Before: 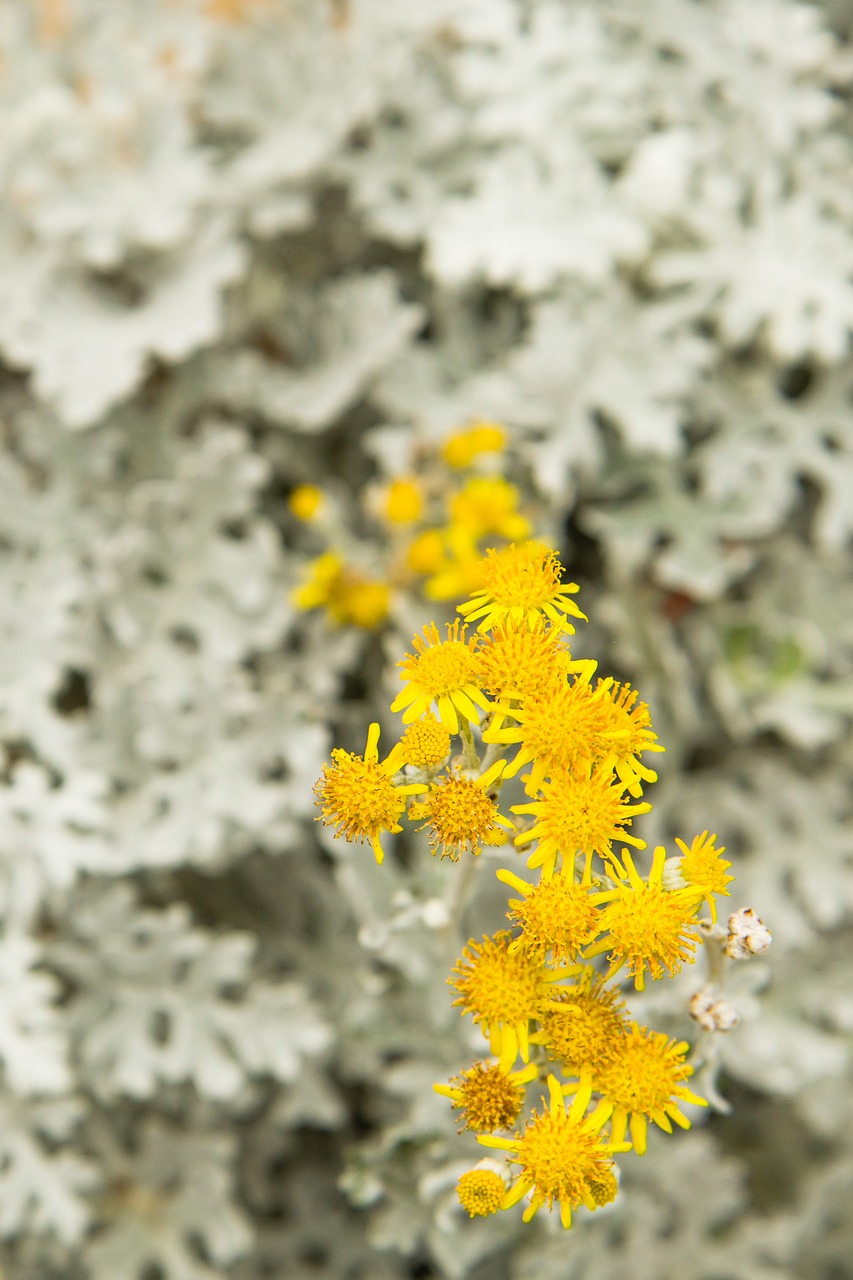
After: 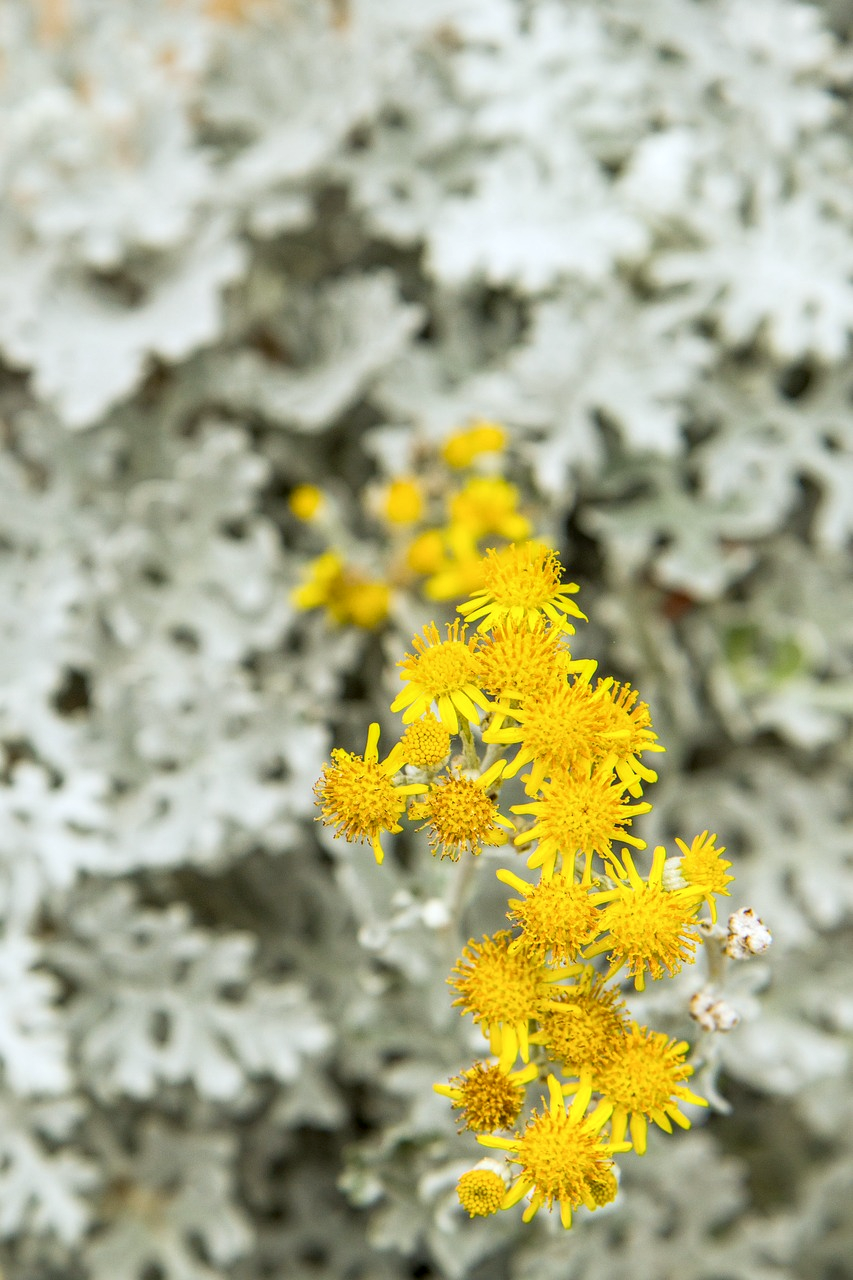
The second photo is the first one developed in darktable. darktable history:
white balance: red 0.967, blue 1.049
local contrast: on, module defaults
tone equalizer: on, module defaults
